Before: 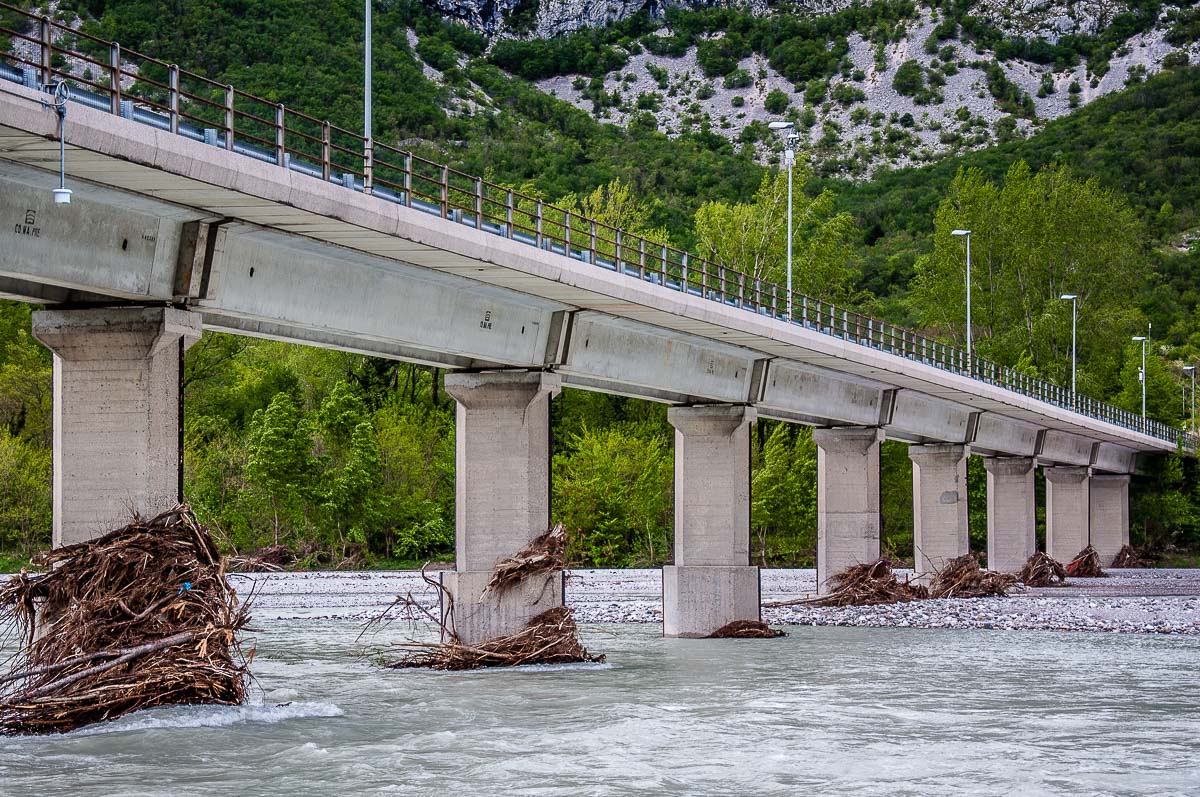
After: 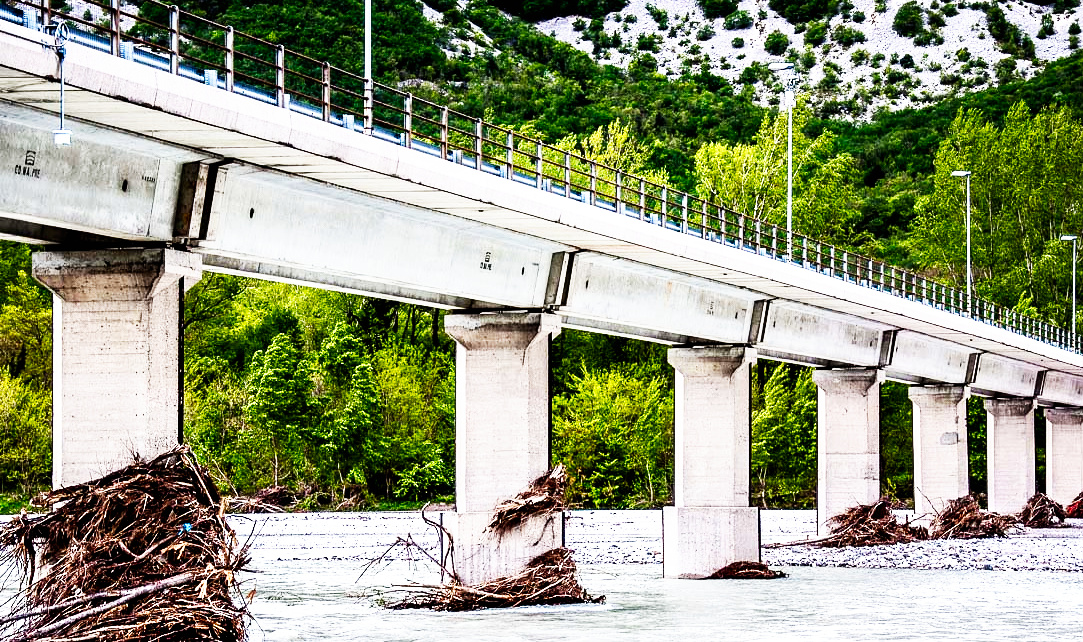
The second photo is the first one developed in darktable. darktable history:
color balance rgb: on, module defaults
base curve: curves: ch0 [(0, 0) (0.007, 0.004) (0.027, 0.03) (0.046, 0.07) (0.207, 0.54) (0.442, 0.872) (0.673, 0.972) (1, 1)], preserve colors none
color balance: mode lift, gamma, gain (sRGB)
tone equalizer: -8 EV -0.75 EV, -7 EV -0.7 EV, -6 EV -0.6 EV, -5 EV -0.4 EV, -3 EV 0.4 EV, -2 EV 0.6 EV, -1 EV 0.7 EV, +0 EV 0.75 EV, edges refinement/feathering 500, mask exposure compensation -1.57 EV, preserve details no
exposure: black level correction 0.009, exposure 0.014 EV, compensate highlight preservation false
crop: top 7.49%, right 9.717%, bottom 11.943%
white balance: emerald 1
